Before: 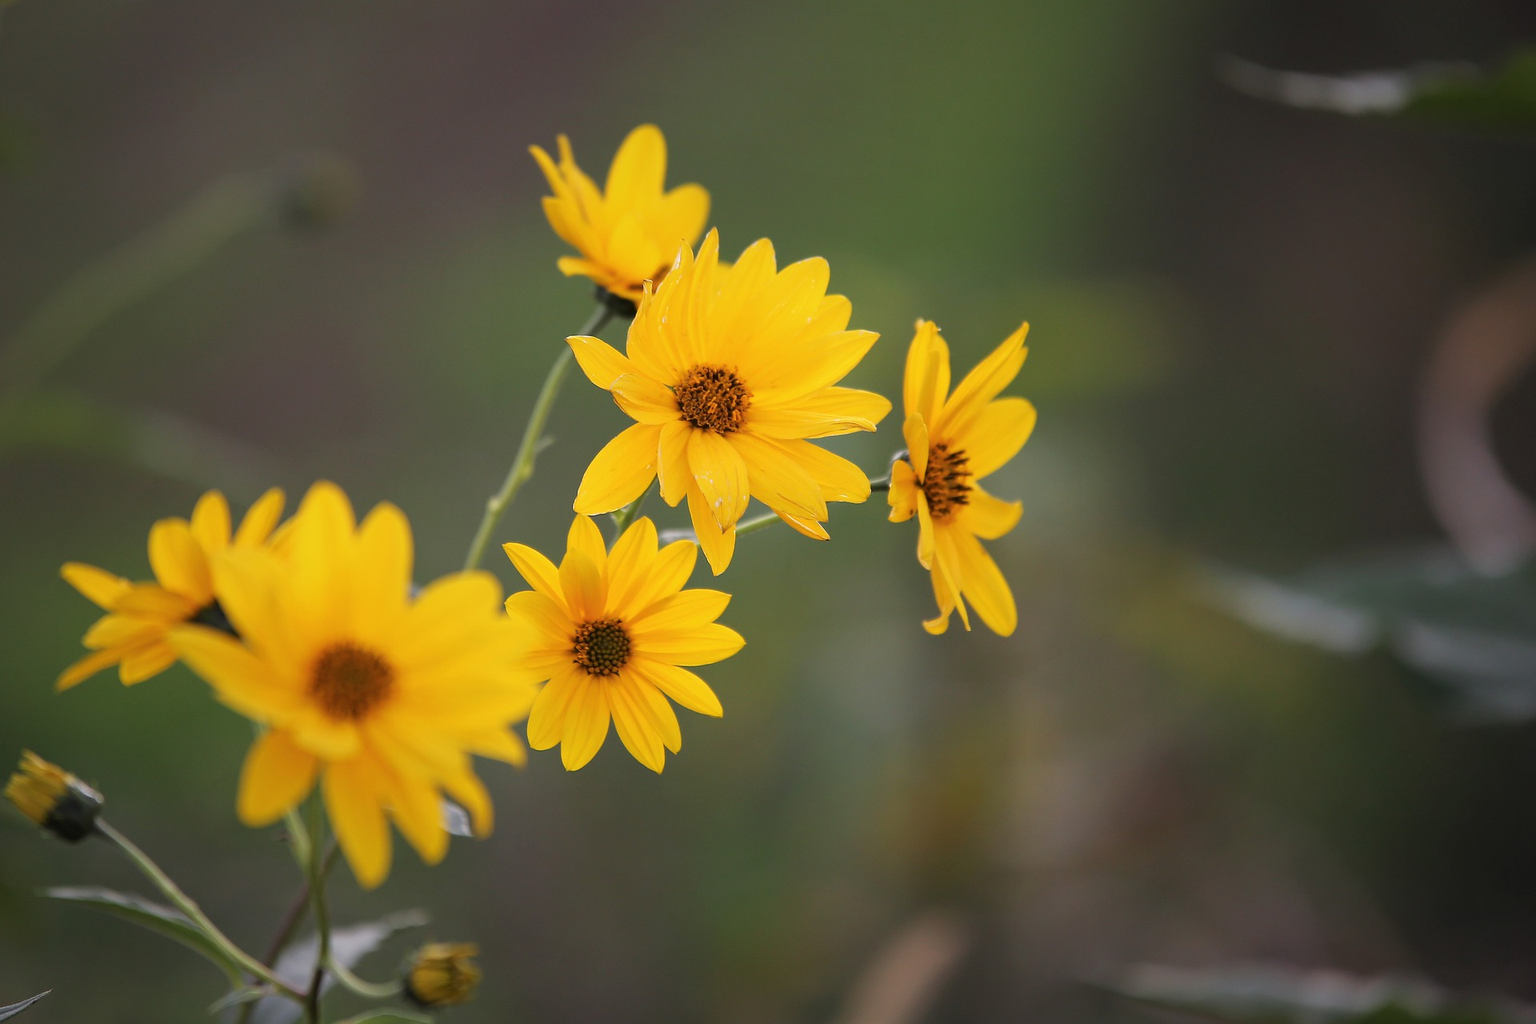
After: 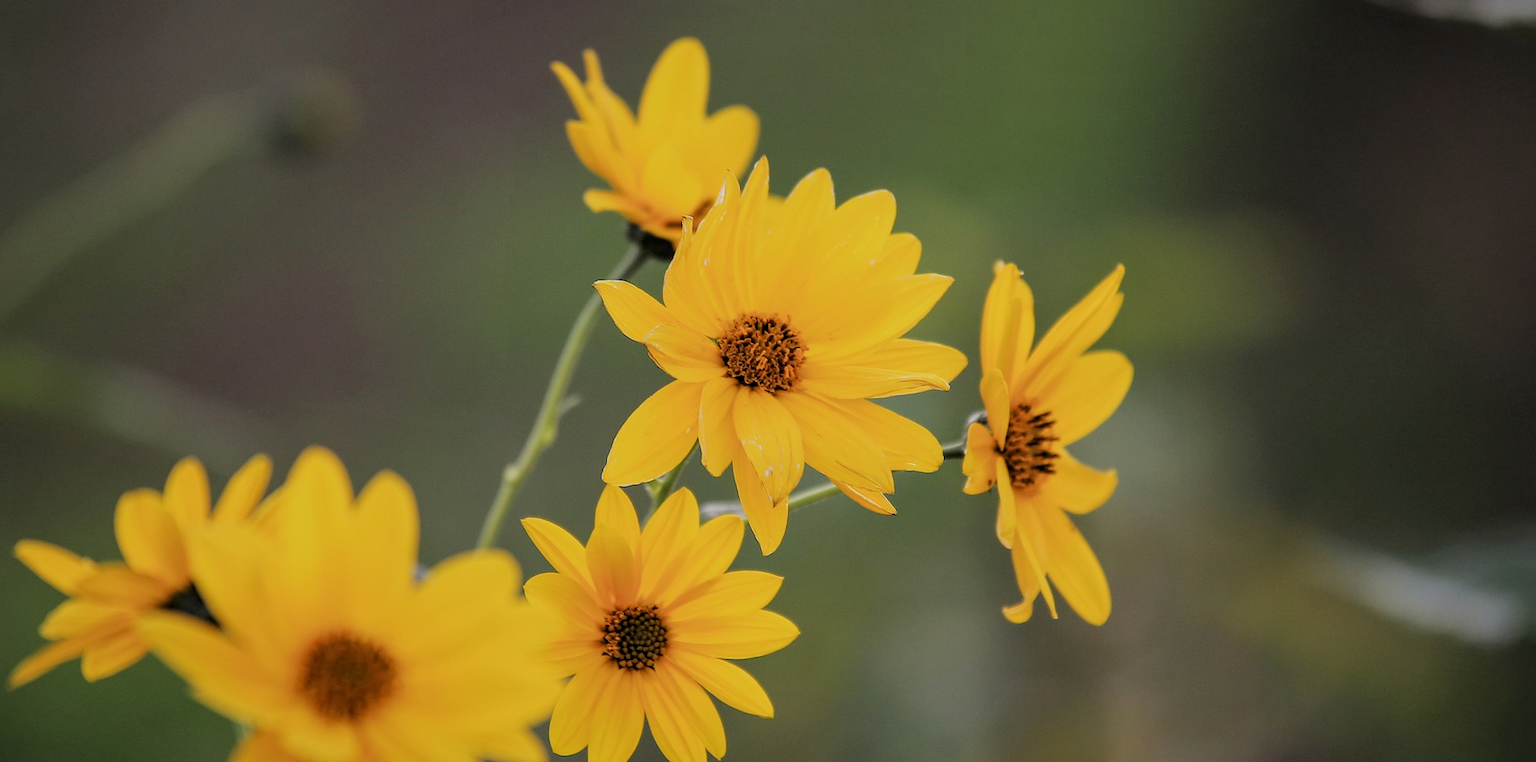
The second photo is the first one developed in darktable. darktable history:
crop: left 3.132%, top 8.928%, right 9.621%, bottom 26.06%
local contrast: on, module defaults
filmic rgb: black relative exposure -7.26 EV, white relative exposure 5.07 EV, threshold 2.94 EV, hardness 3.21, enable highlight reconstruction true
